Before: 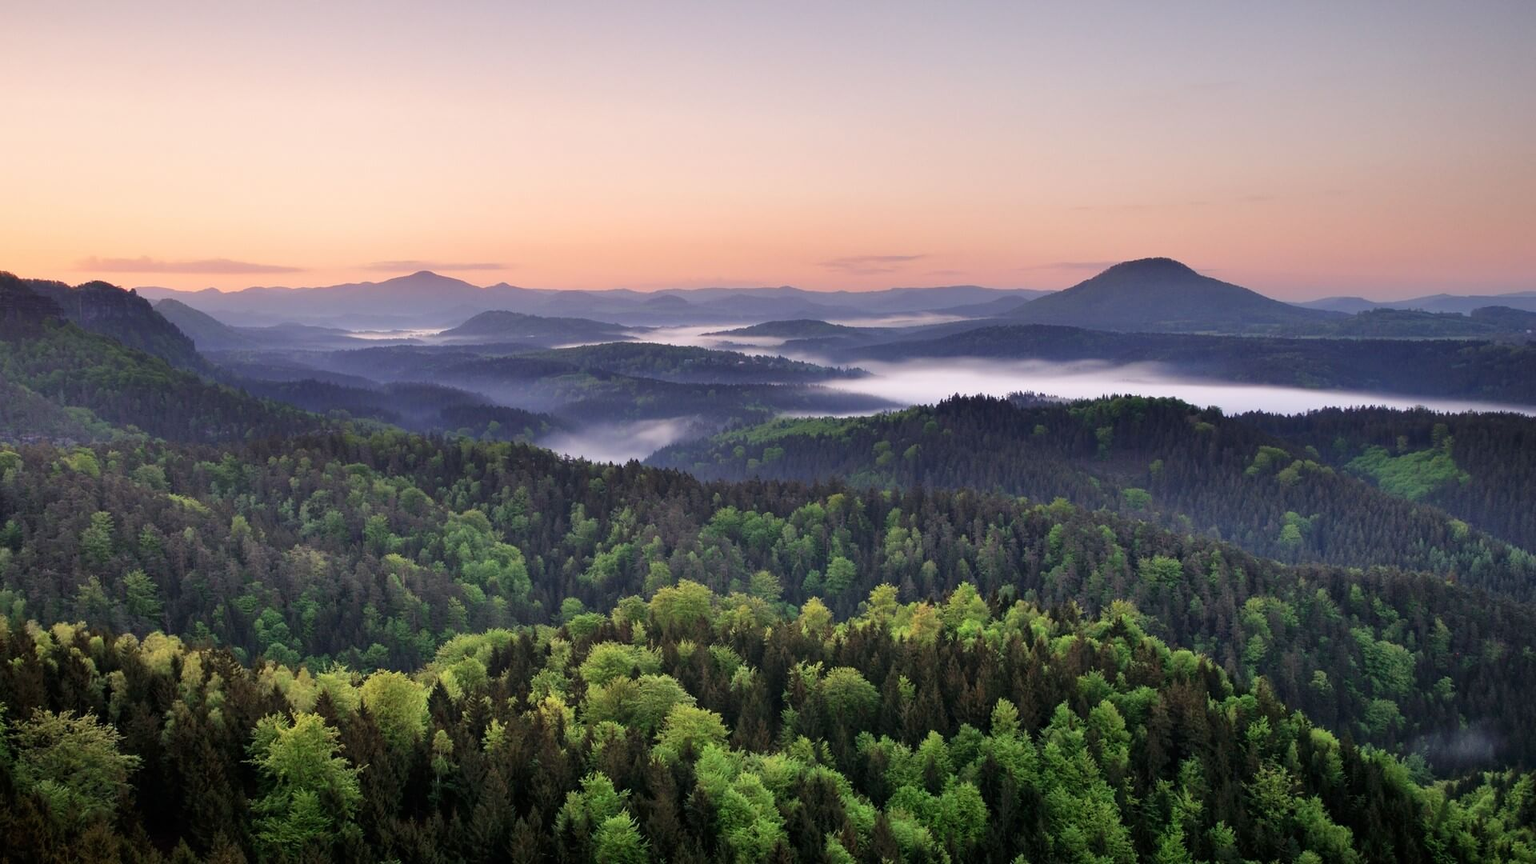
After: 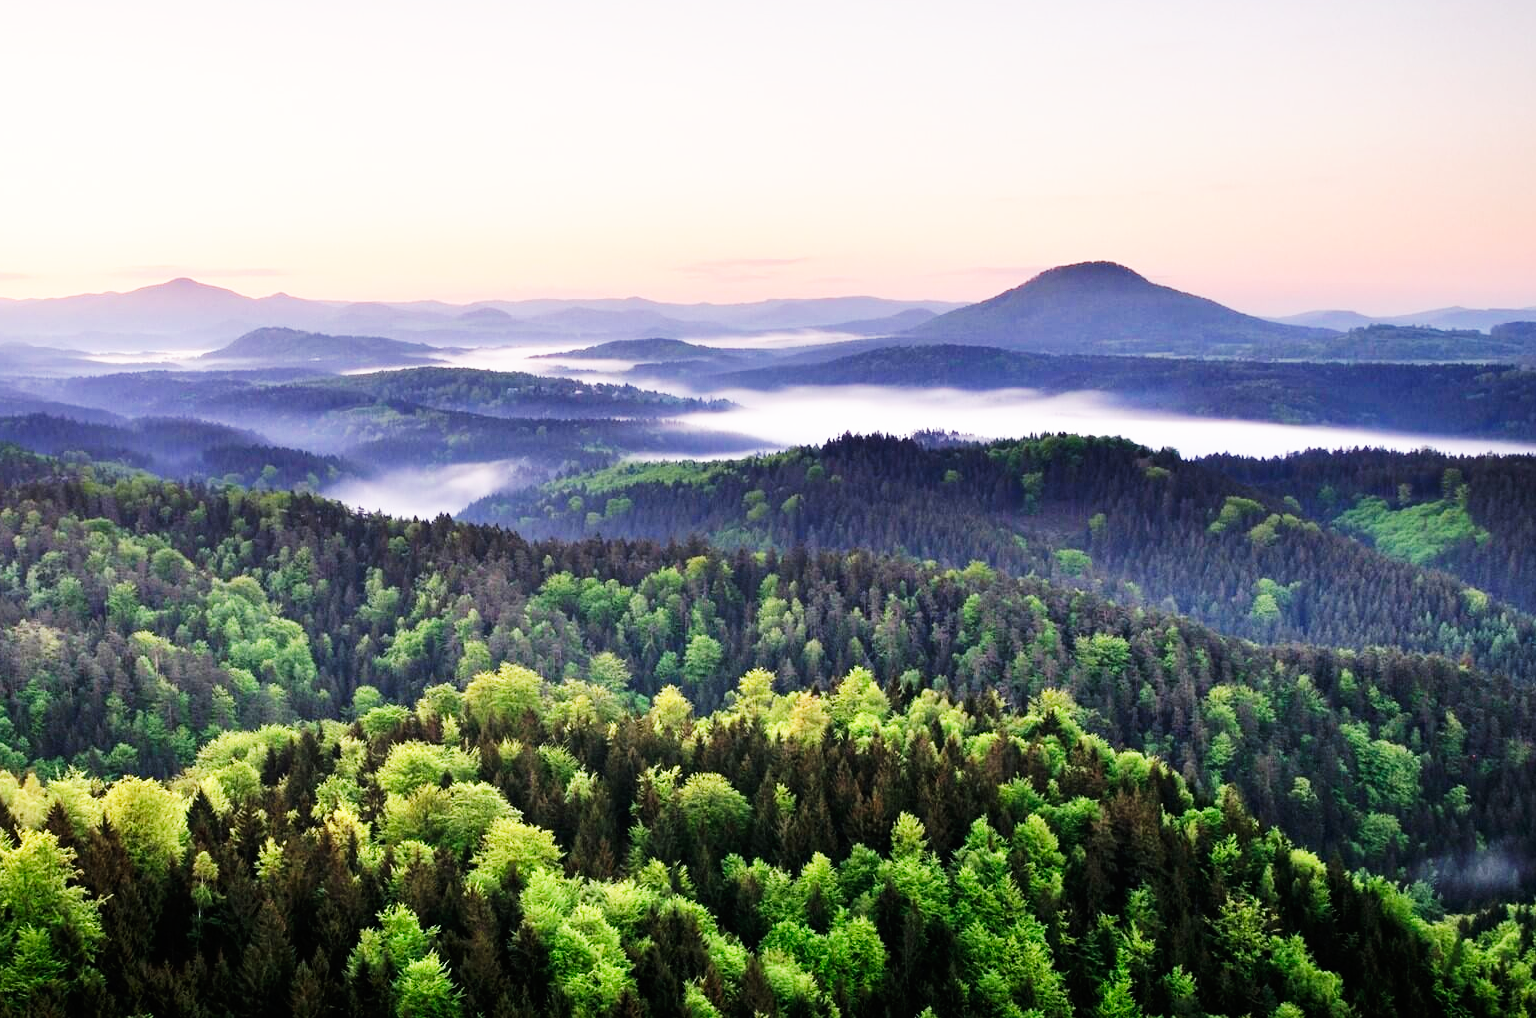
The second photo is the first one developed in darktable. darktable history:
base curve: curves: ch0 [(0, 0) (0.007, 0.004) (0.027, 0.03) (0.046, 0.07) (0.207, 0.54) (0.442, 0.872) (0.673, 0.972) (1, 1)], preserve colors none
crop and rotate: left 18.126%, top 5.726%, right 1.859%
